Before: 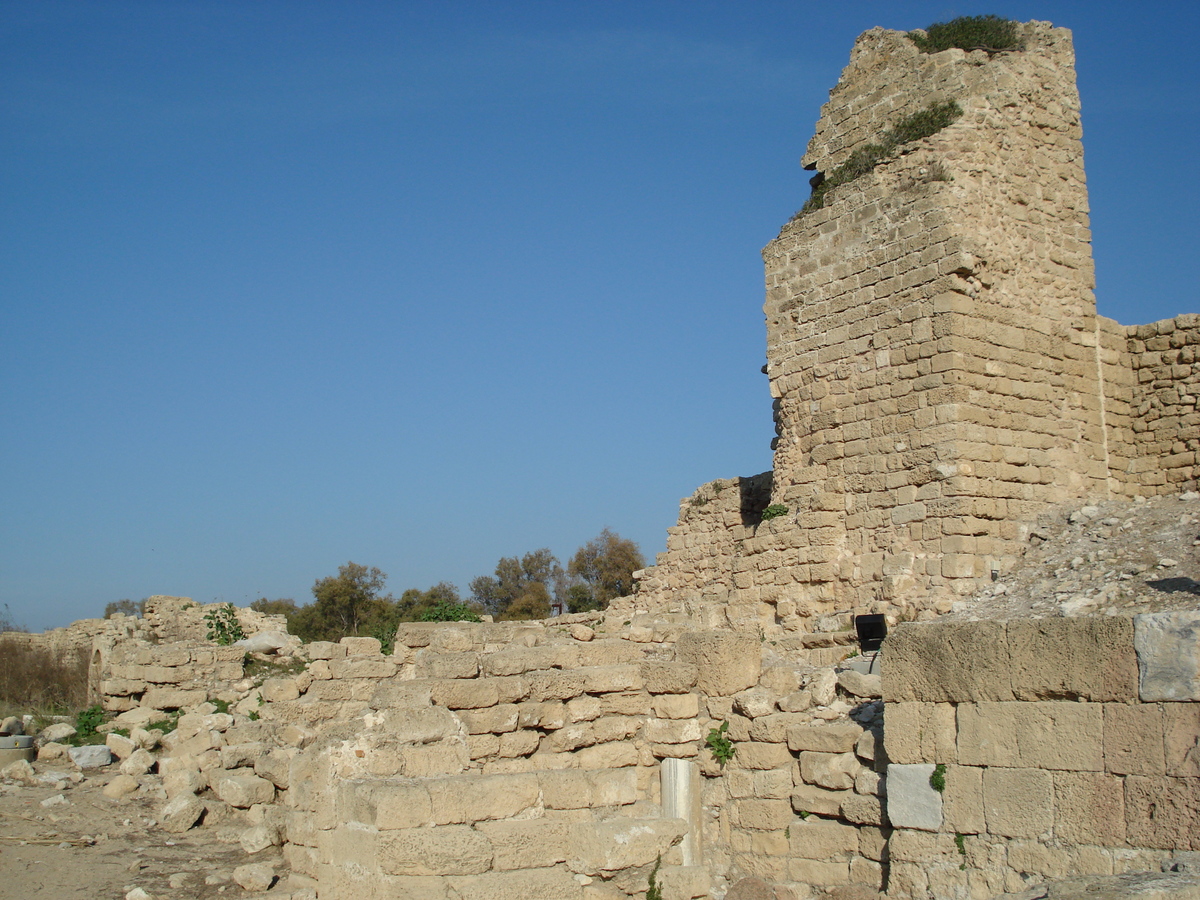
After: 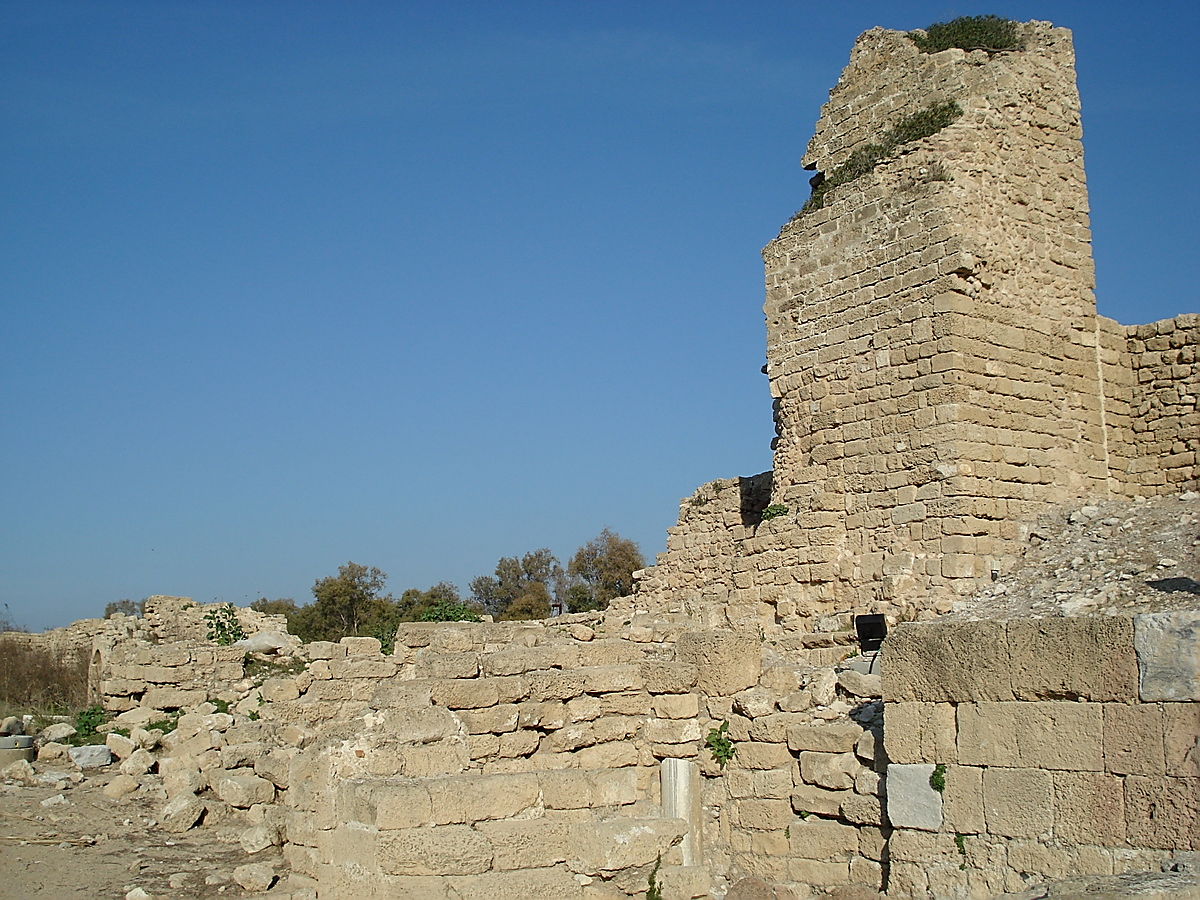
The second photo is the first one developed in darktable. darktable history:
sharpen: radius 1.354, amount 1.252, threshold 0.611
contrast equalizer: octaves 7, y [[0.502, 0.505, 0.512, 0.529, 0.564, 0.588], [0.5 ×6], [0.502, 0.505, 0.512, 0.529, 0.564, 0.588], [0, 0.001, 0.001, 0.004, 0.008, 0.011], [0, 0.001, 0.001, 0.004, 0.008, 0.011]], mix 0.145
